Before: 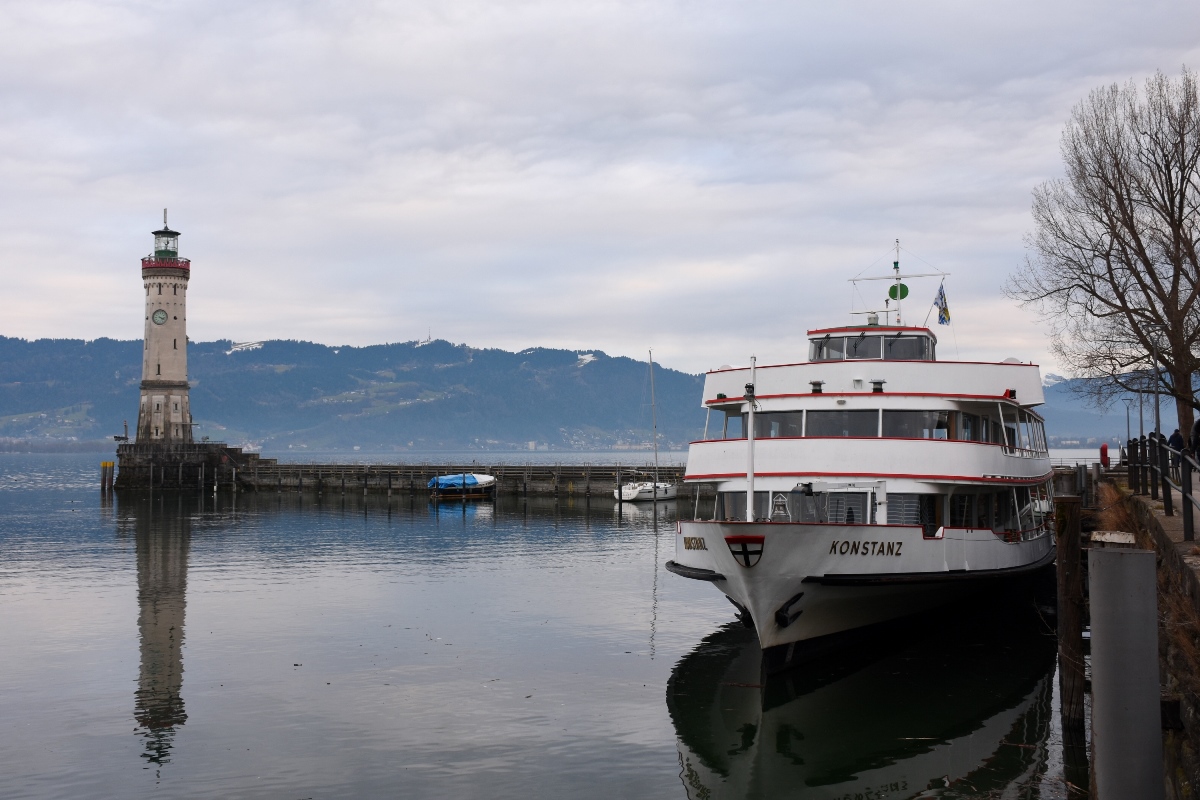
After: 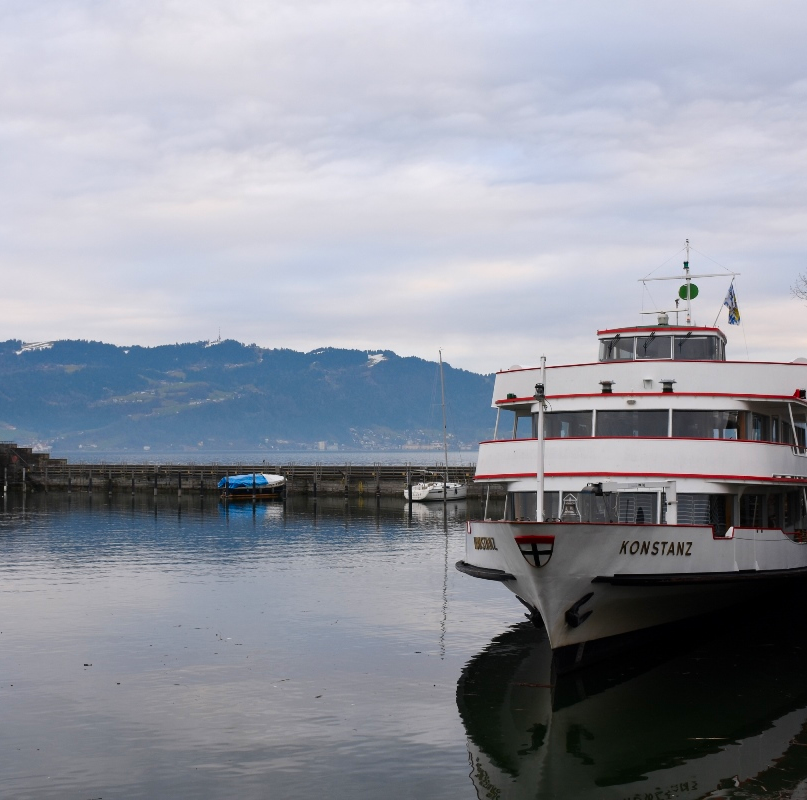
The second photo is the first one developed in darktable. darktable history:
levels: black 3.82%
crop and rotate: left 17.52%, right 15.151%
contrast brightness saturation: saturation 0.18
